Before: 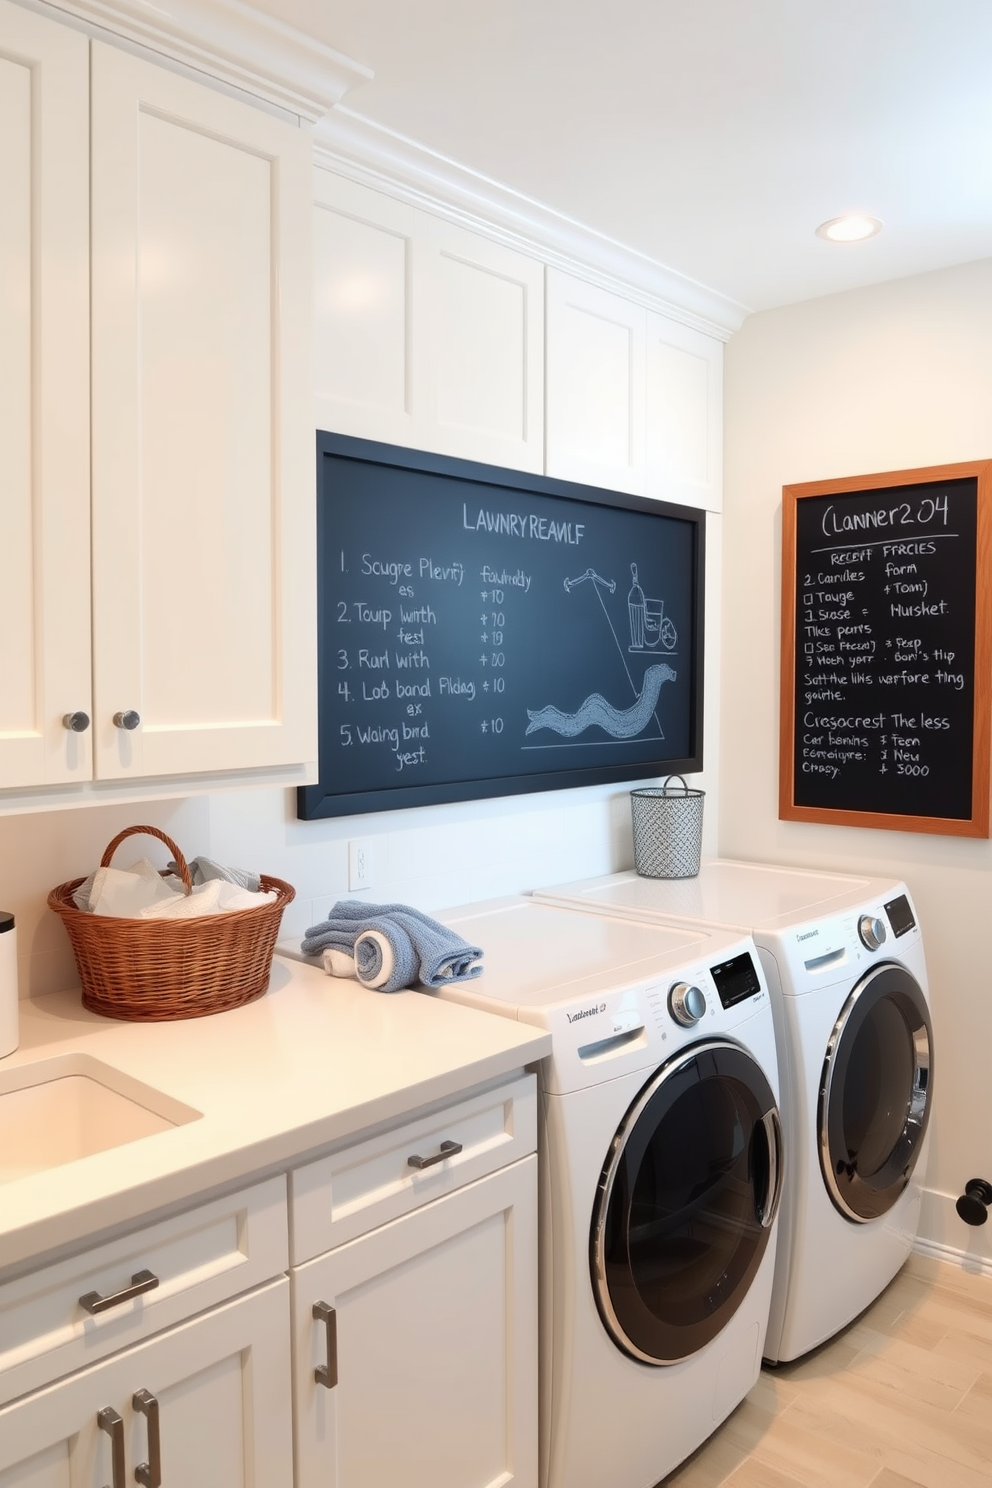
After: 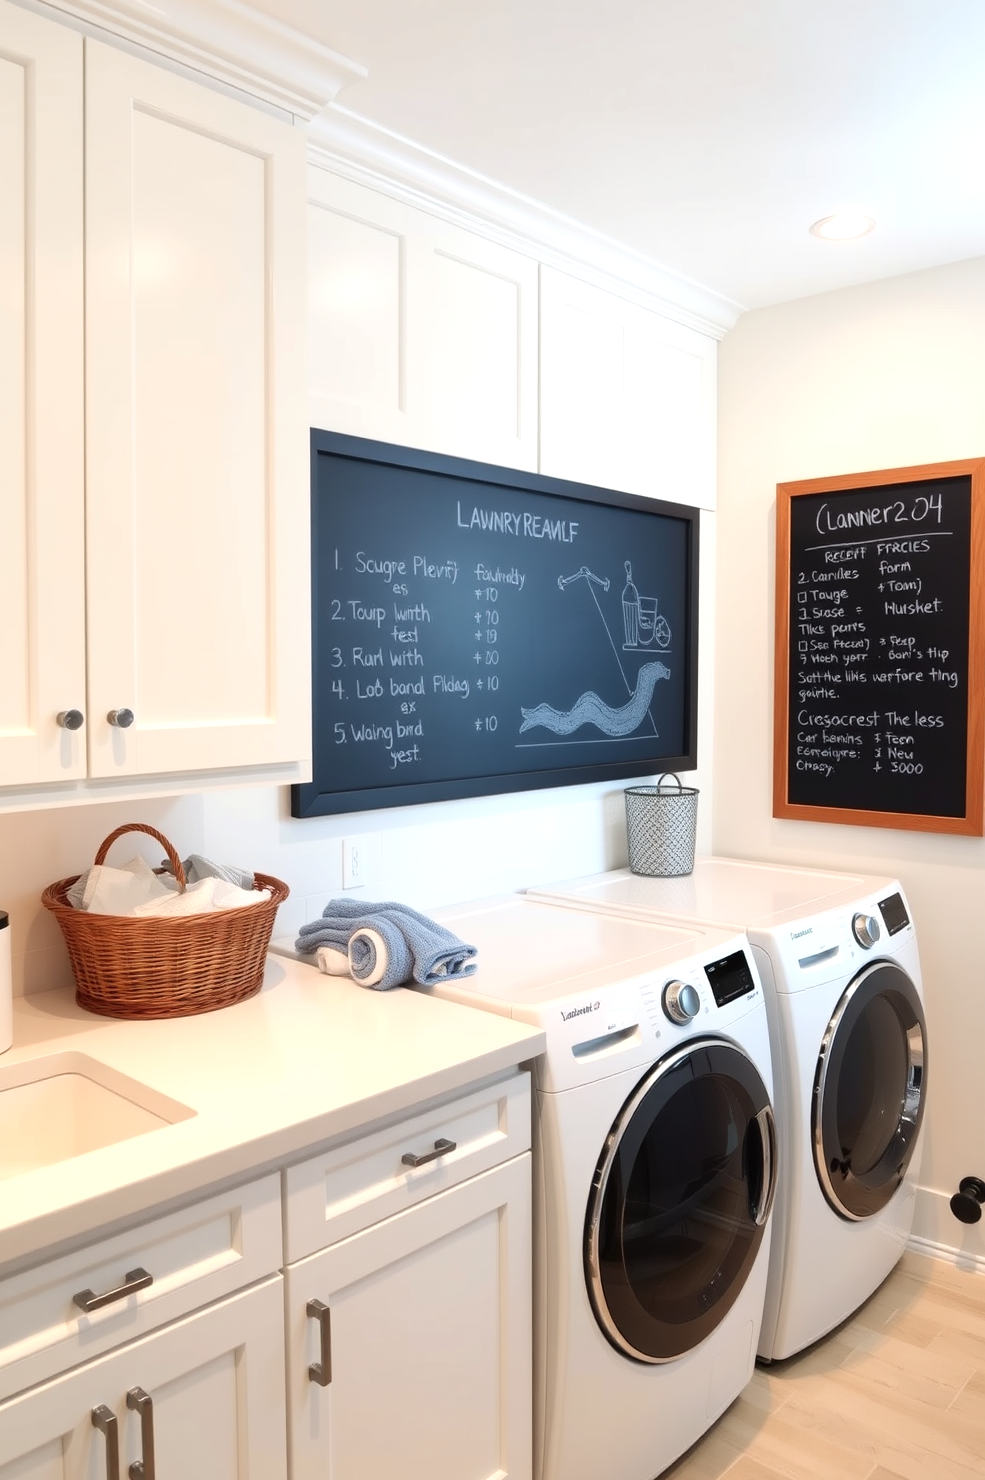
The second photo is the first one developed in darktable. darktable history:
crop and rotate: left 0.614%, top 0.179%, bottom 0.309%
exposure: exposure 0.258 EV, compensate highlight preservation false
